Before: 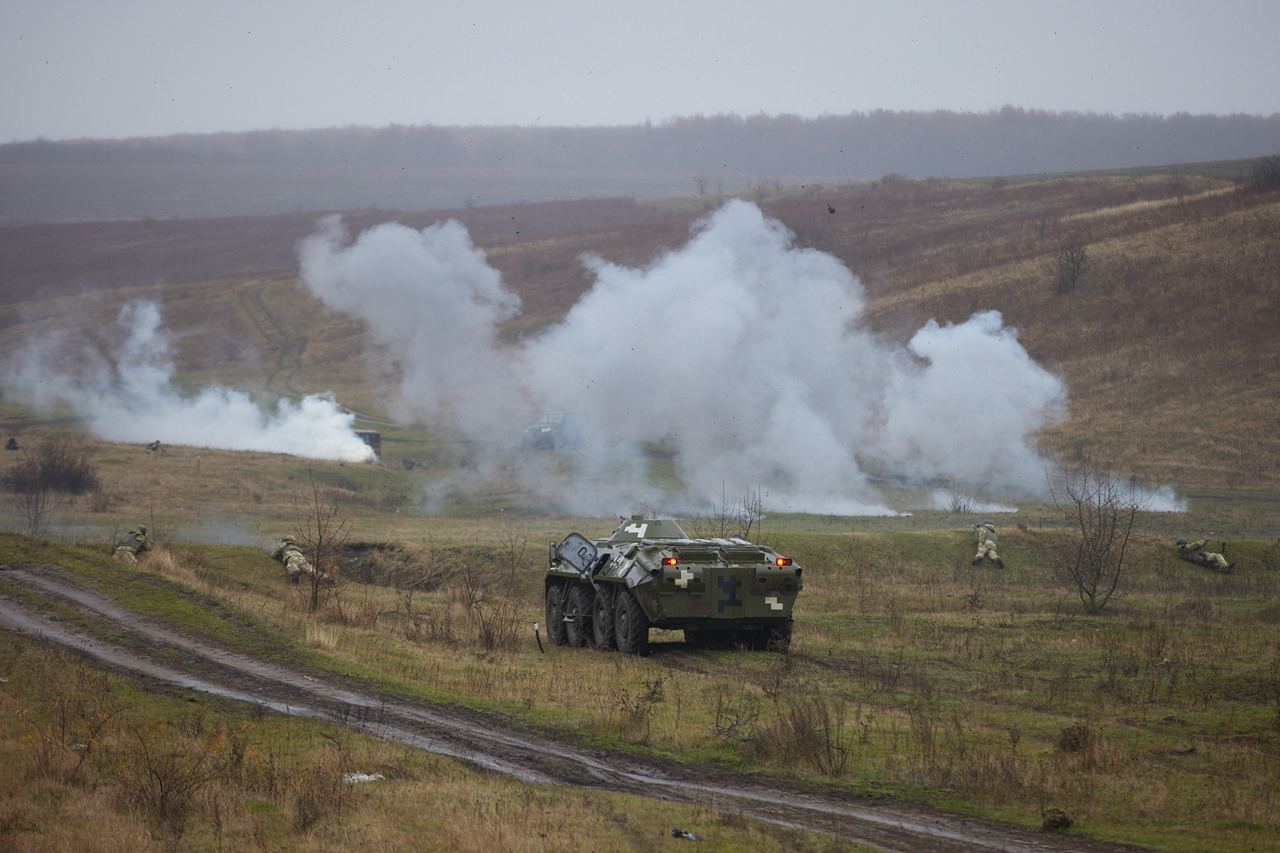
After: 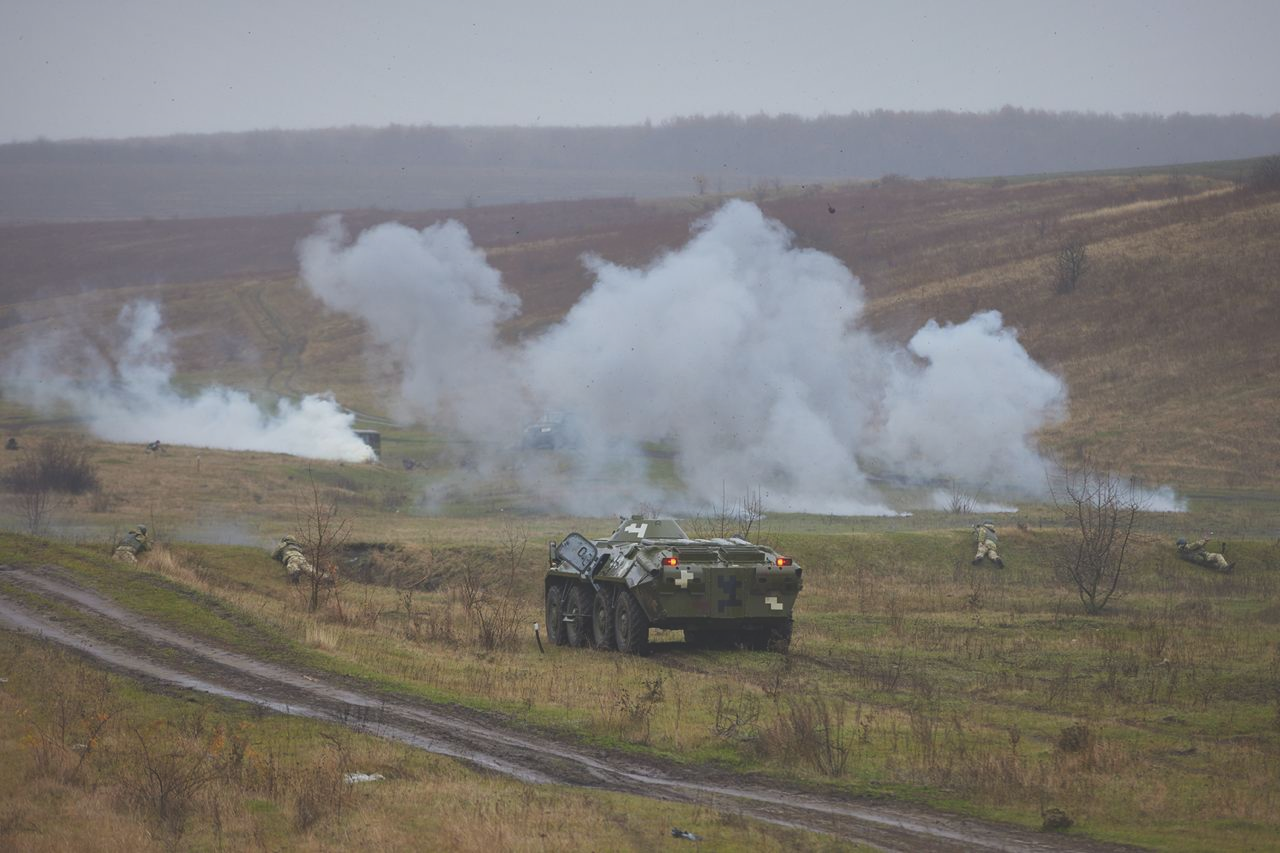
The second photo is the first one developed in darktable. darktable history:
shadows and highlights: on, module defaults
exposure: black level correction -0.015, exposure -0.125 EV, compensate highlight preservation false
levels: levels [0, 0.478, 1]
